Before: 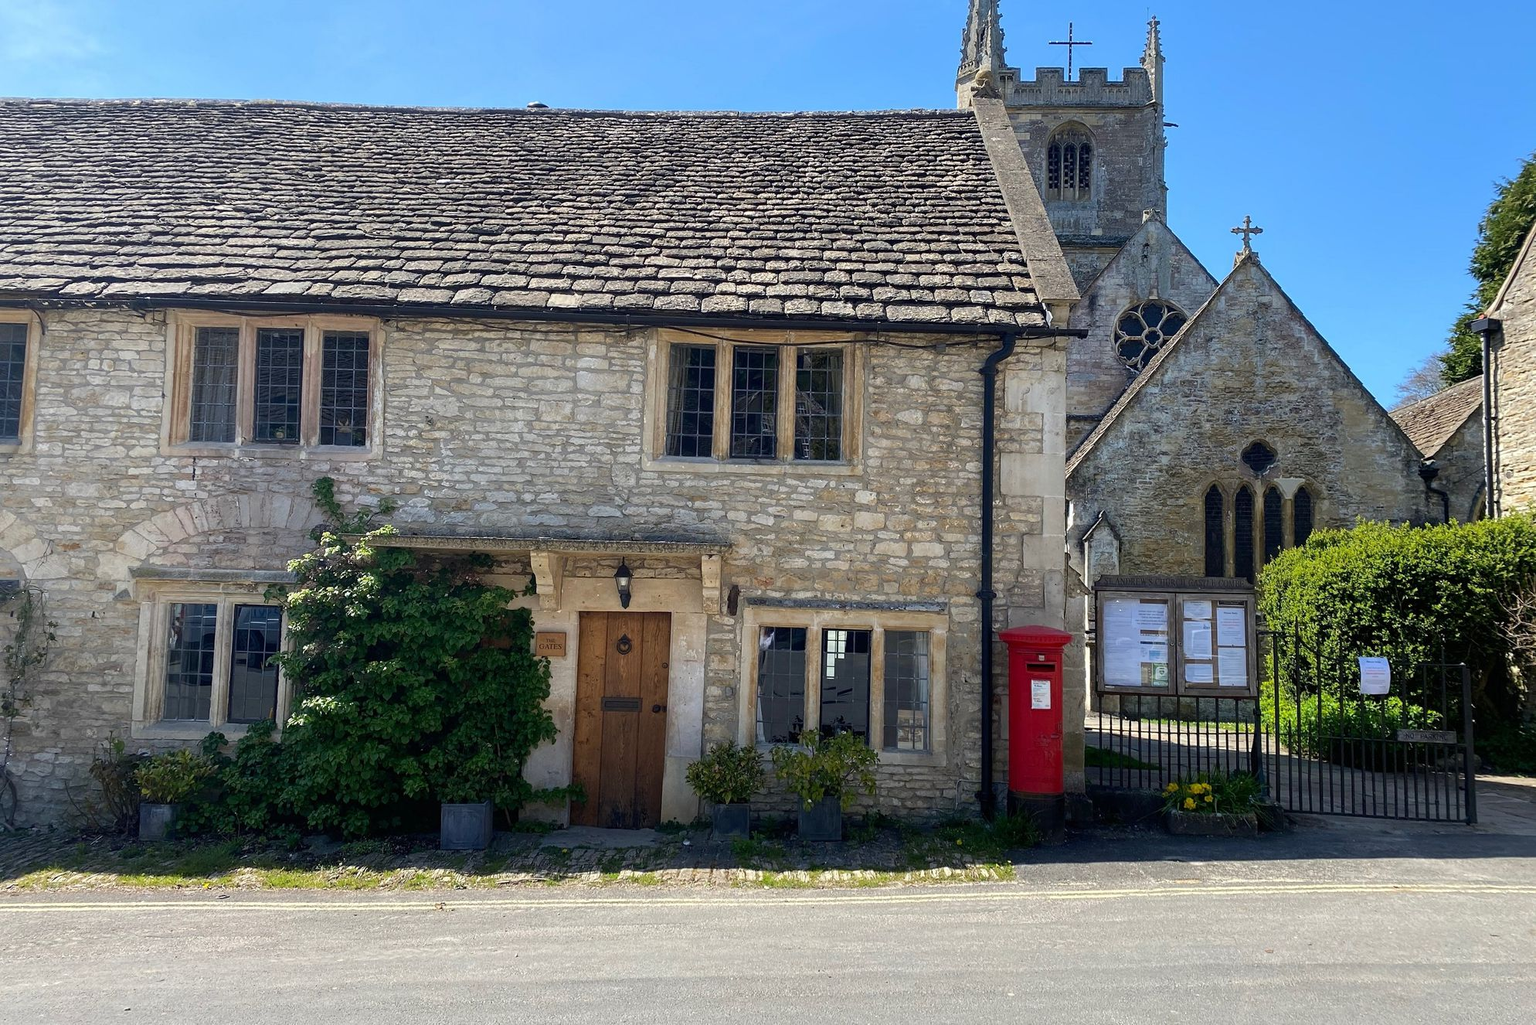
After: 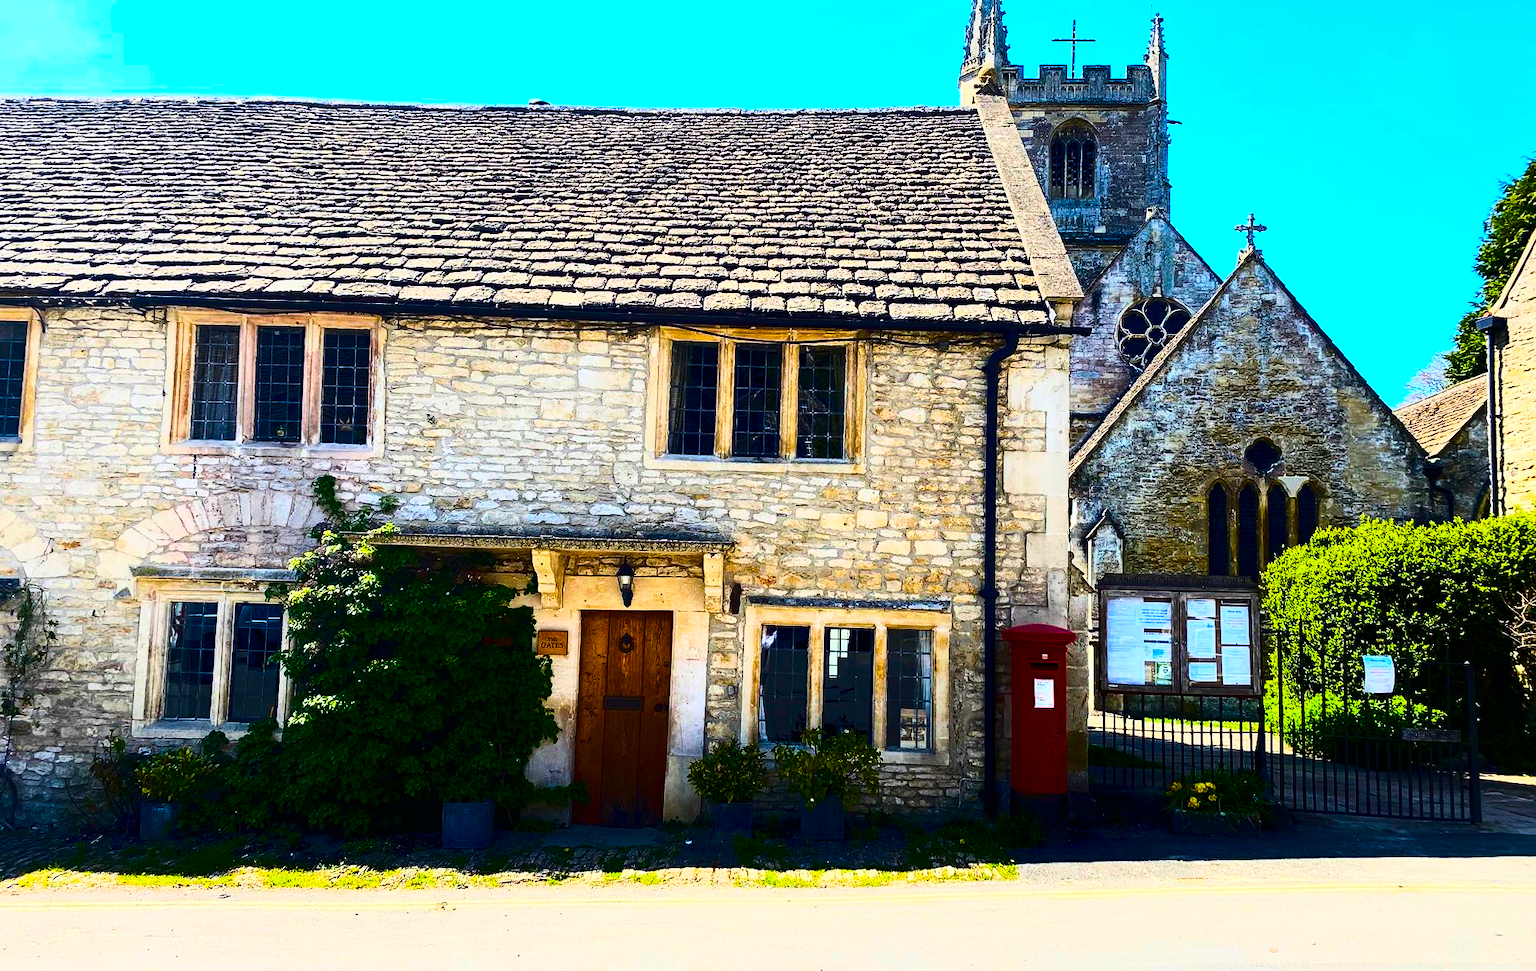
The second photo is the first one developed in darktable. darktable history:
crop: top 0.331%, right 0.258%, bottom 5.07%
tone curve: curves: ch0 [(0, 0.003) (0.044, 0.032) (0.12, 0.089) (0.19, 0.164) (0.269, 0.269) (0.473, 0.533) (0.595, 0.695) (0.718, 0.823) (0.855, 0.931) (1, 0.982)]; ch1 [(0, 0) (0.243, 0.245) (0.427, 0.387) (0.493, 0.481) (0.501, 0.5) (0.521, 0.528) (0.554, 0.586) (0.607, 0.655) (0.671, 0.735) (0.796, 0.85) (1, 1)]; ch2 [(0, 0) (0.249, 0.216) (0.357, 0.317) (0.448, 0.432) (0.478, 0.492) (0.498, 0.499) (0.517, 0.519) (0.537, 0.57) (0.569, 0.623) (0.61, 0.663) (0.706, 0.75) (0.808, 0.809) (0.991, 0.968)], color space Lab, linked channels, preserve colors none
color balance rgb: shadows lift › luminance -9.109%, linear chroma grading › global chroma 14.446%, perceptual saturation grading › global saturation 46.14%, perceptual saturation grading › highlights -25.305%, perceptual saturation grading › shadows 50.236%, perceptual brilliance grading › highlights 8.468%, perceptual brilliance grading › mid-tones 4.29%, perceptual brilliance grading › shadows 1.449%, global vibrance 20%
contrast brightness saturation: contrast 0.401, brightness 0.05, saturation 0.258
